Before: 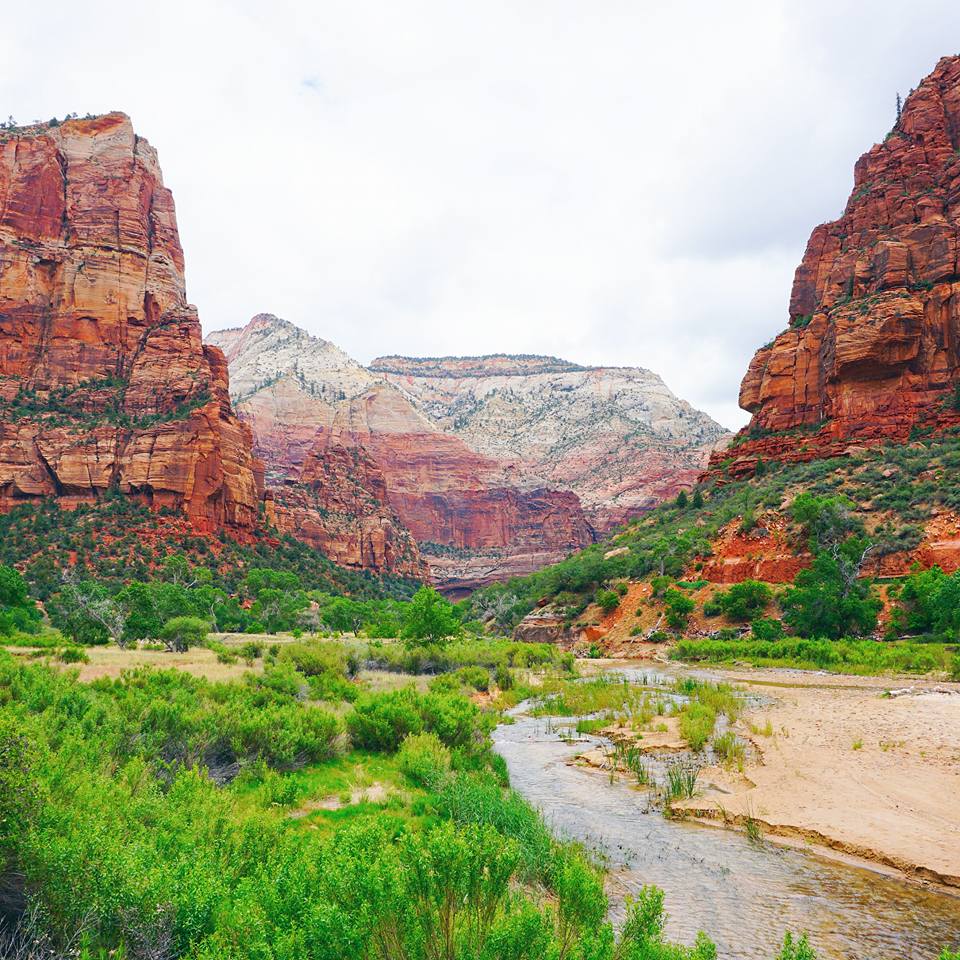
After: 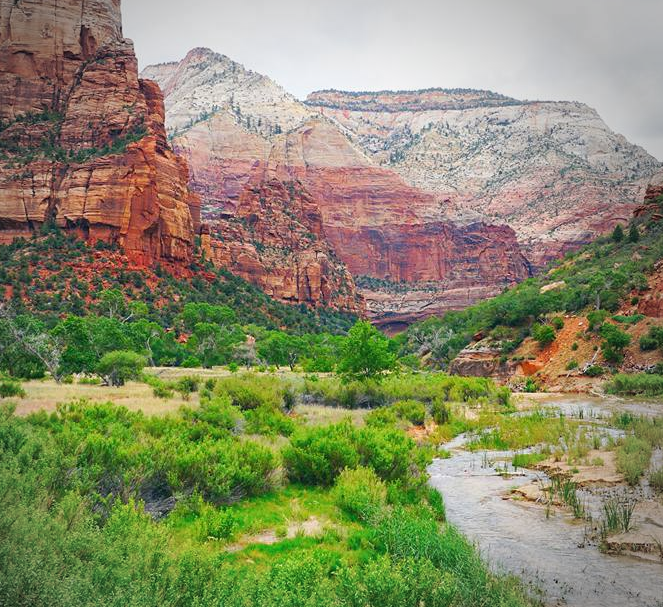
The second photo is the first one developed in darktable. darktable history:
crop: left 6.753%, top 27.773%, right 24.11%, bottom 8.975%
vignetting: fall-off start 74.87%, center (-0.081, 0.072), width/height ratio 1.076
